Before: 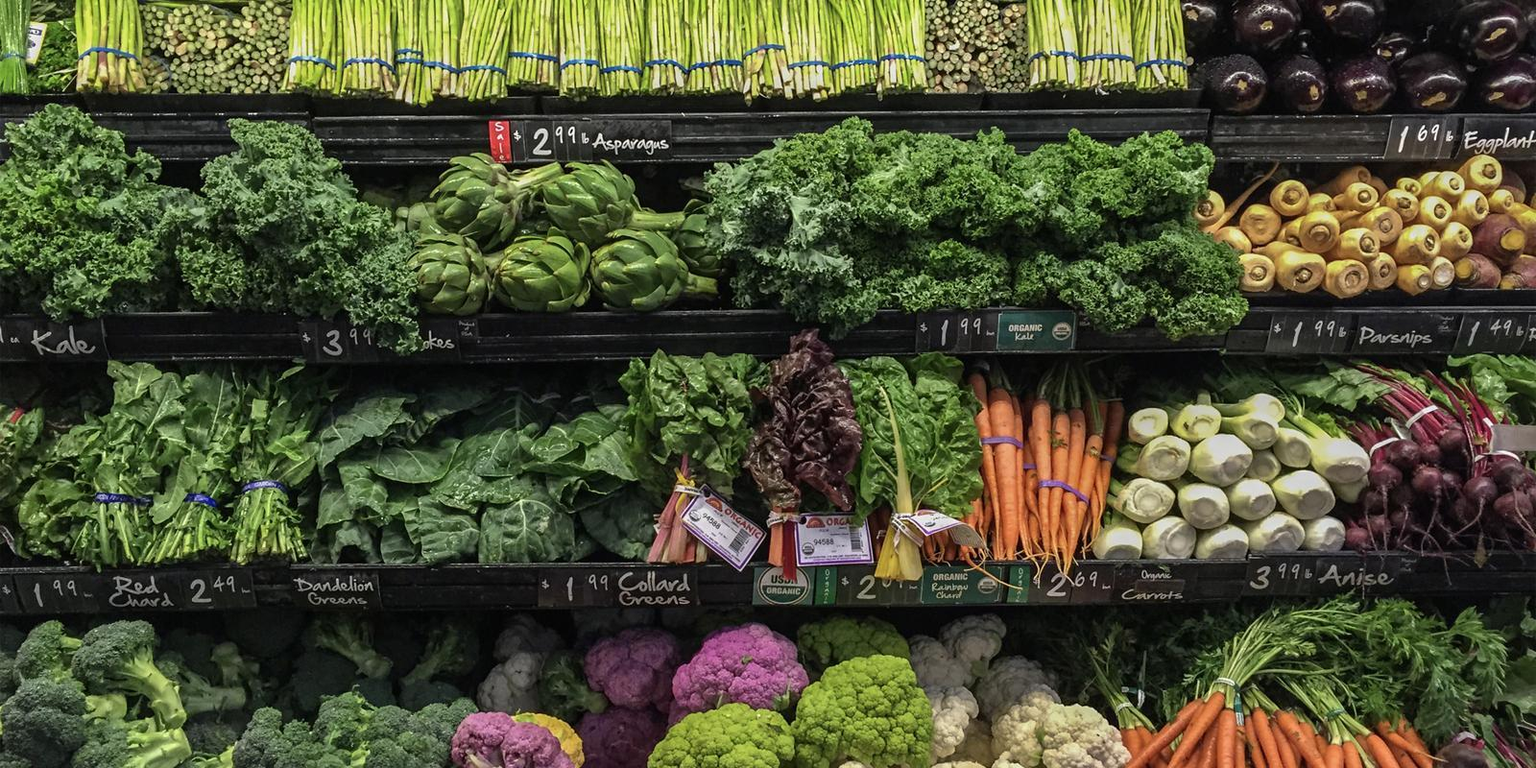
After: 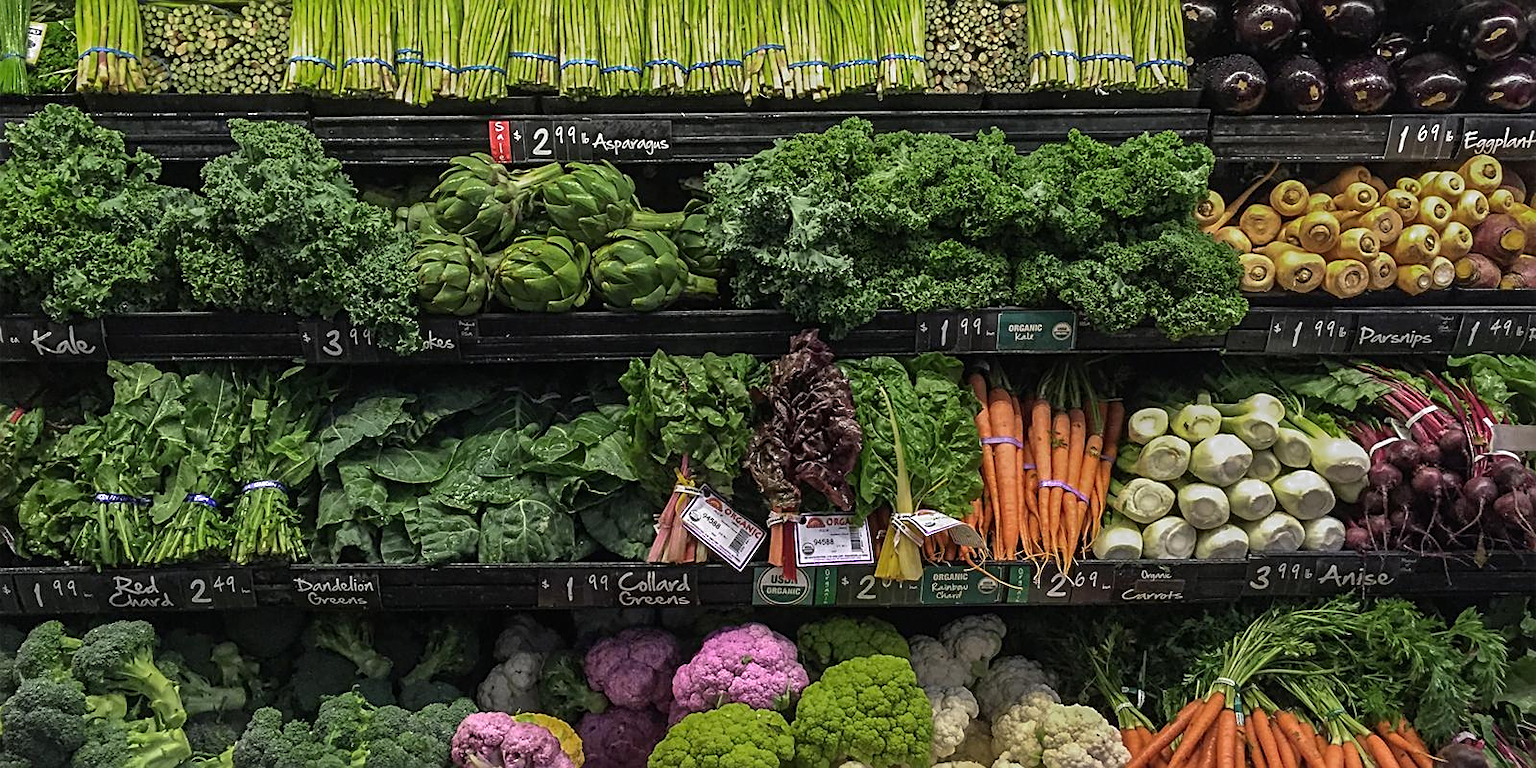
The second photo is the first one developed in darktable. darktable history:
levels: levels [0, 0.492, 0.984]
sharpen: on, module defaults
color zones: curves: ch0 [(0.203, 0.433) (0.607, 0.517) (0.697, 0.696) (0.705, 0.897)]
